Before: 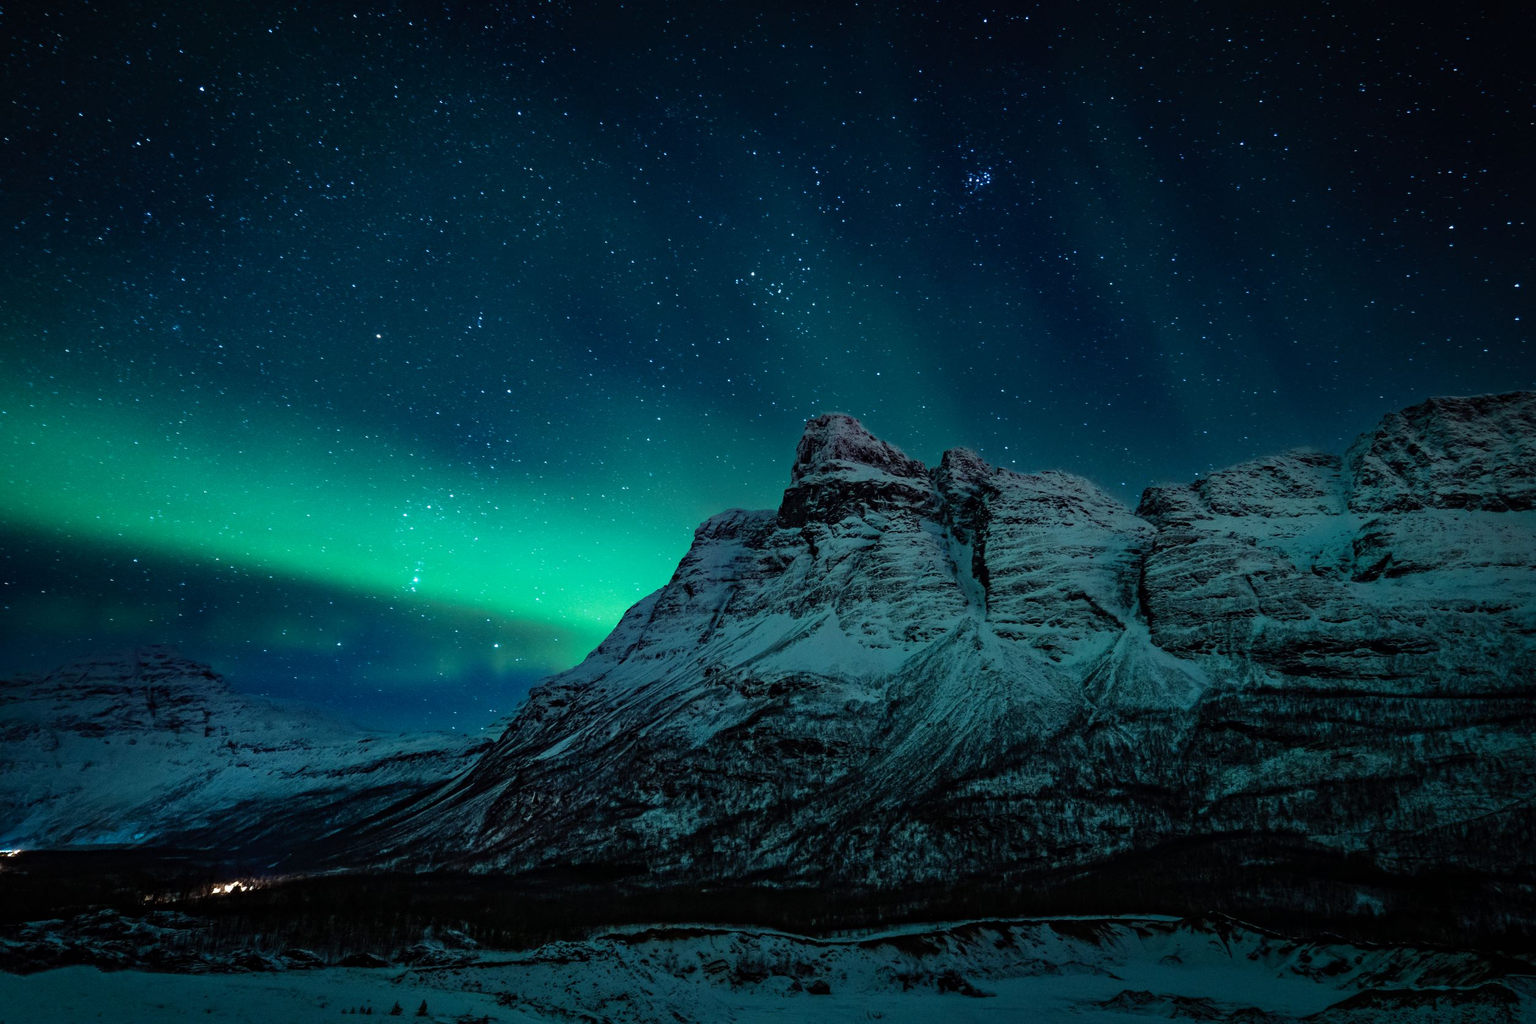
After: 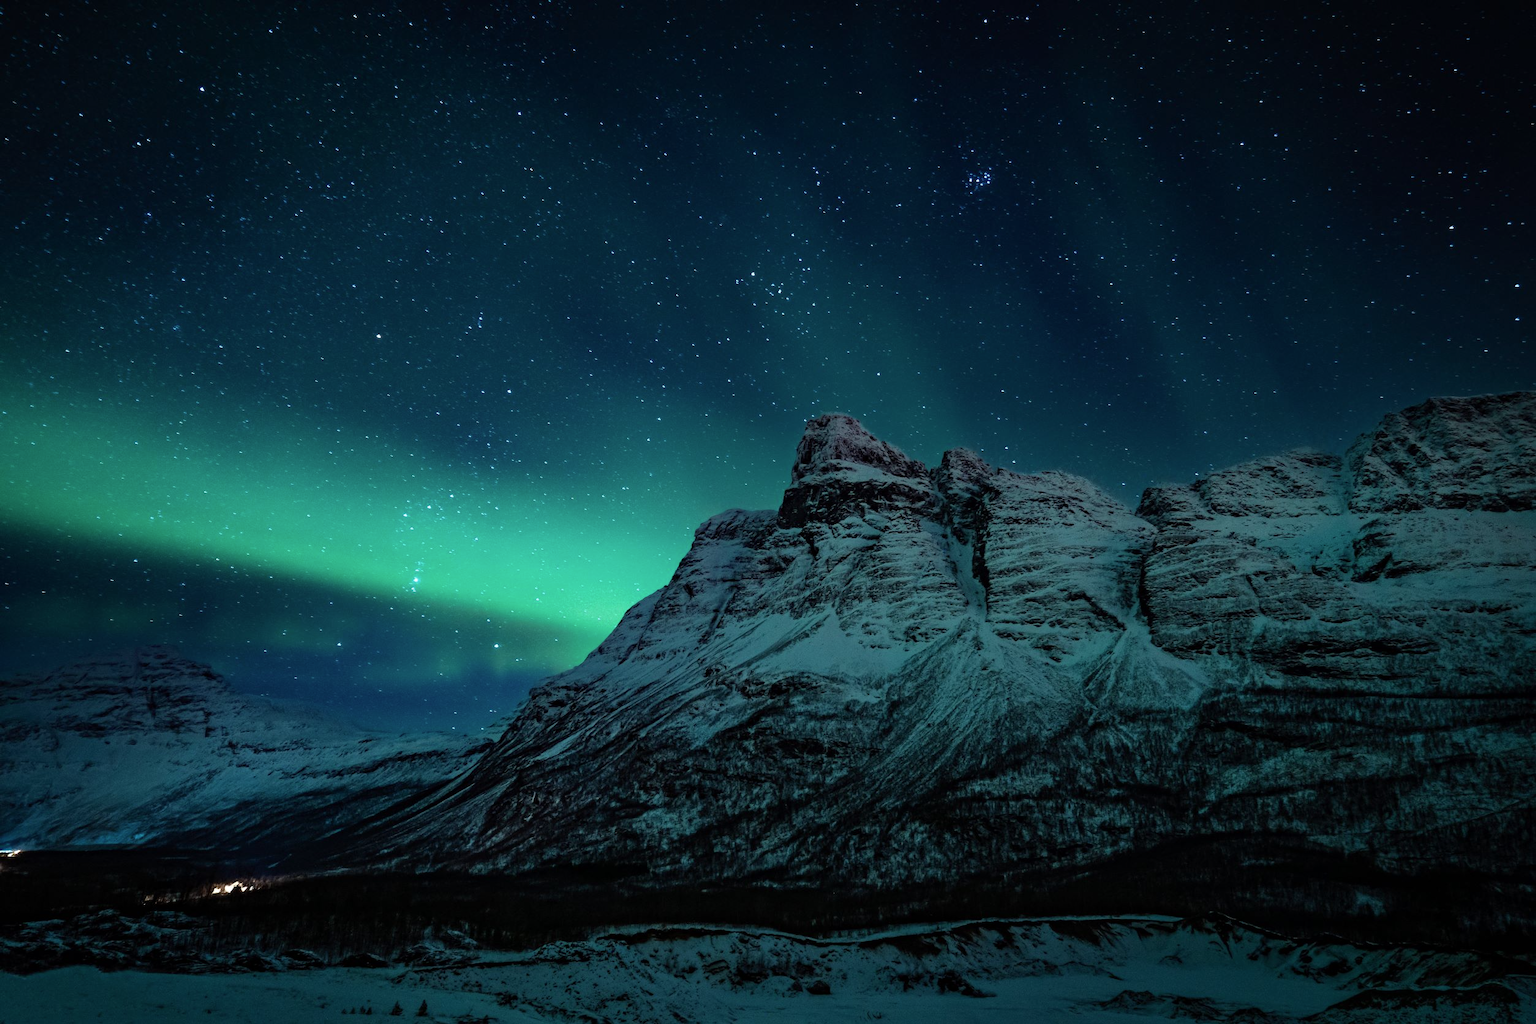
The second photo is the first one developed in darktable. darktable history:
contrast brightness saturation: saturation -0.1
shadows and highlights: radius 93.07, shadows -14.46, white point adjustment 0.23, highlights 31.48, compress 48.23%, highlights color adjustment 52.79%, soften with gaussian
